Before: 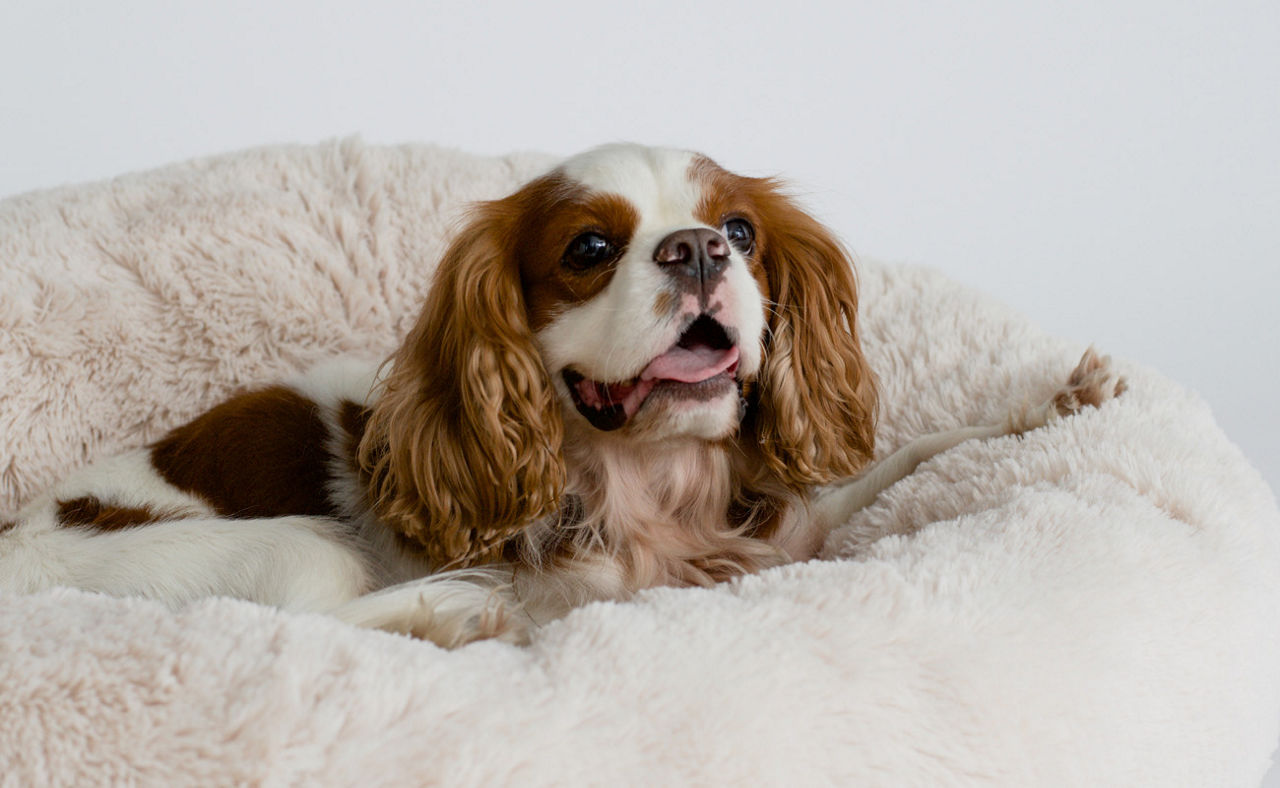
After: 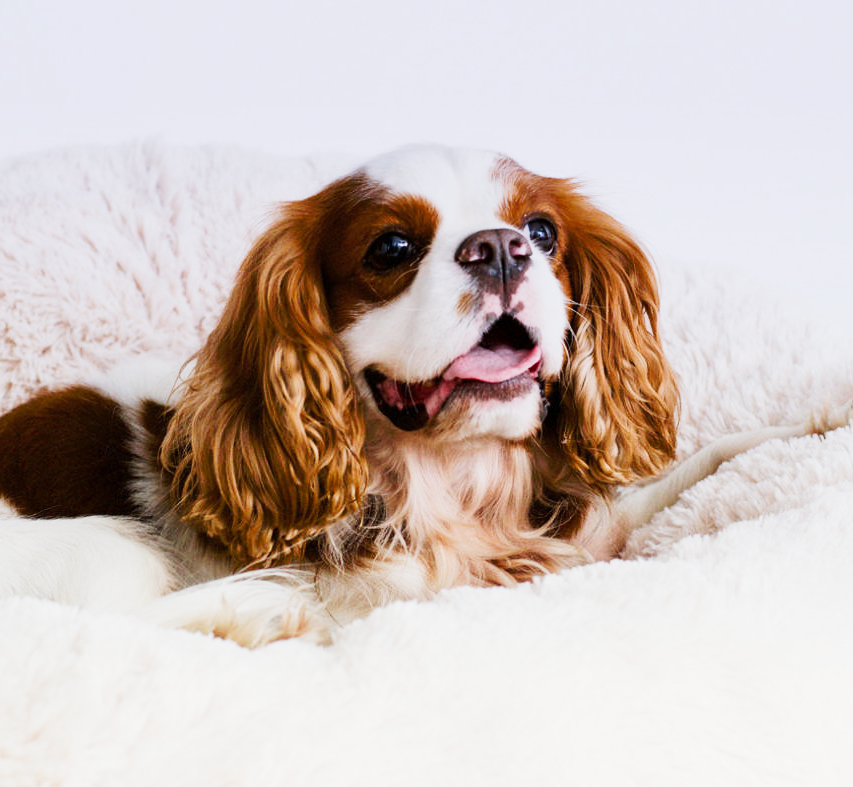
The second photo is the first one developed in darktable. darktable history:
tone curve: curves: ch0 [(0, 0) (0.003, 0.004) (0.011, 0.015) (0.025, 0.034) (0.044, 0.061) (0.069, 0.095) (0.1, 0.137) (0.136, 0.186) (0.177, 0.243) (0.224, 0.307) (0.277, 0.416) (0.335, 0.533) (0.399, 0.641) (0.468, 0.748) (0.543, 0.829) (0.623, 0.886) (0.709, 0.924) (0.801, 0.951) (0.898, 0.975) (1, 1)], preserve colors none
graduated density: hue 238.83°, saturation 50%
crop and rotate: left 15.546%, right 17.787%
